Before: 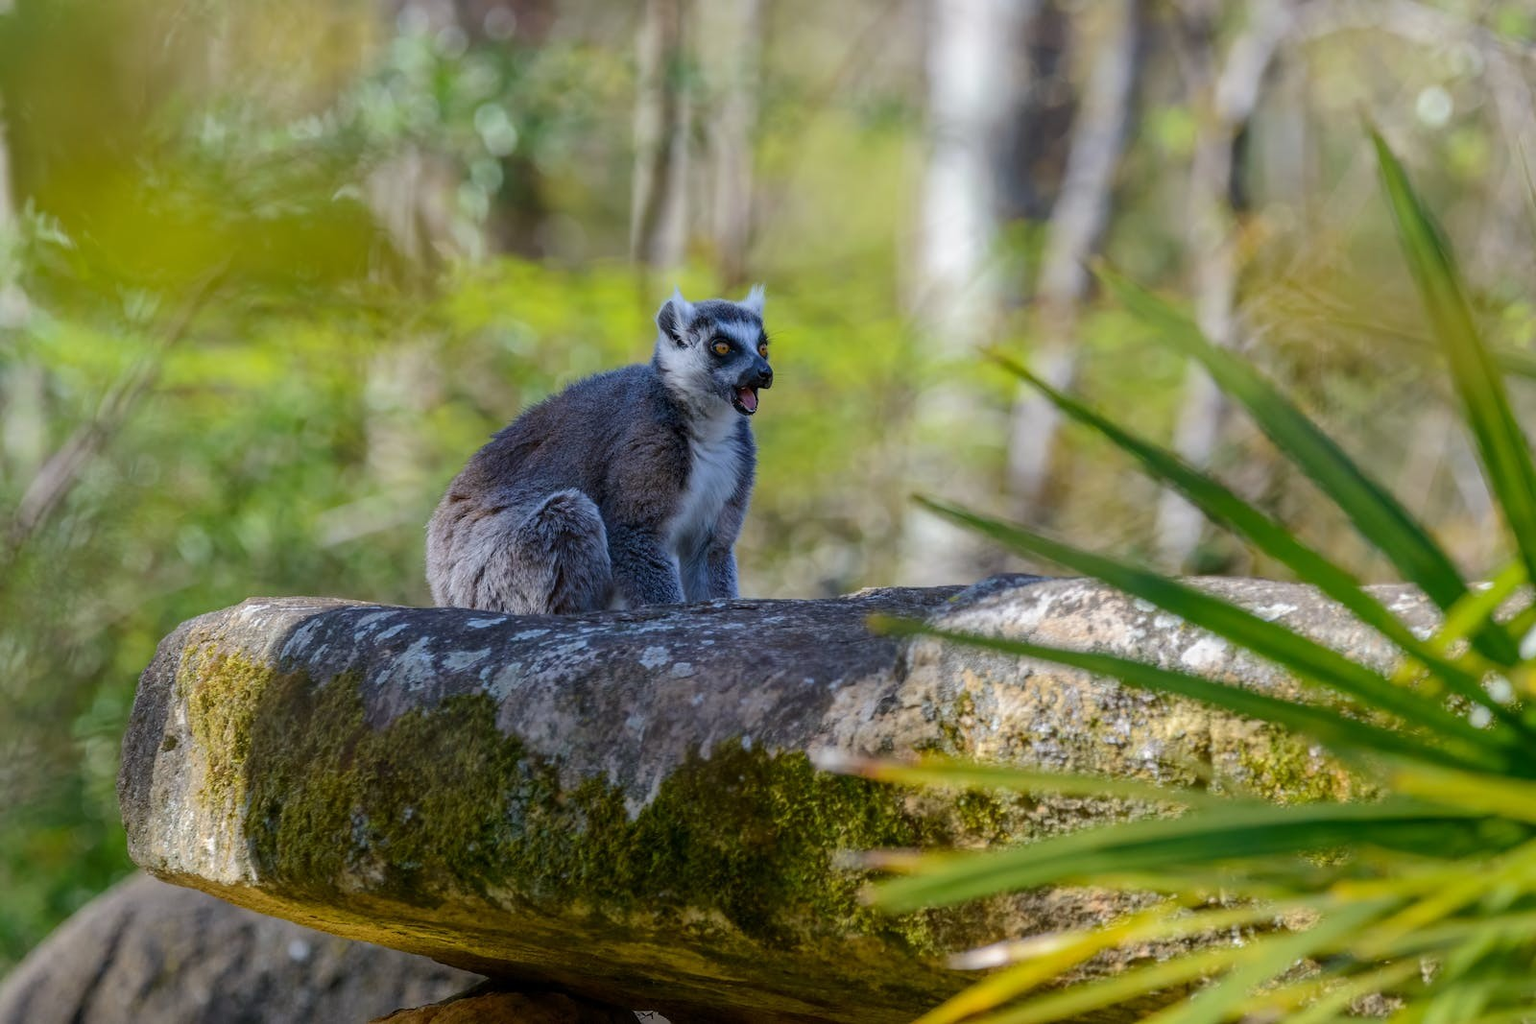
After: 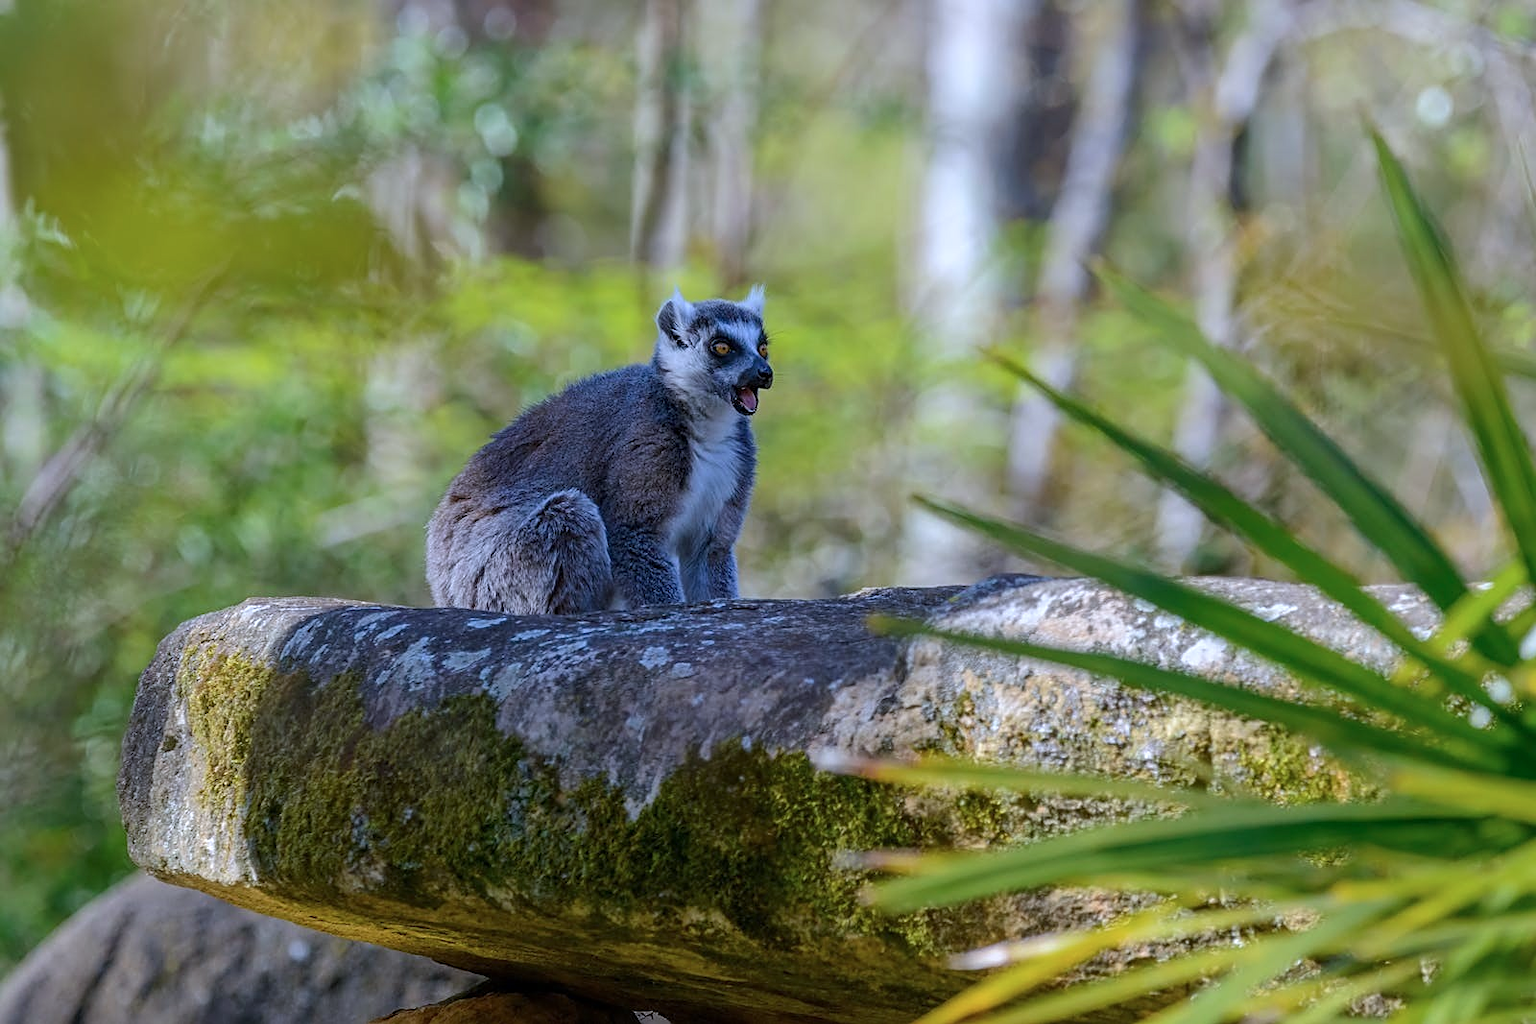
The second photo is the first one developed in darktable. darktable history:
sharpen: on, module defaults
color calibration: illuminant as shot in camera, x 0.37, y 0.382, temperature 4313.32 K
